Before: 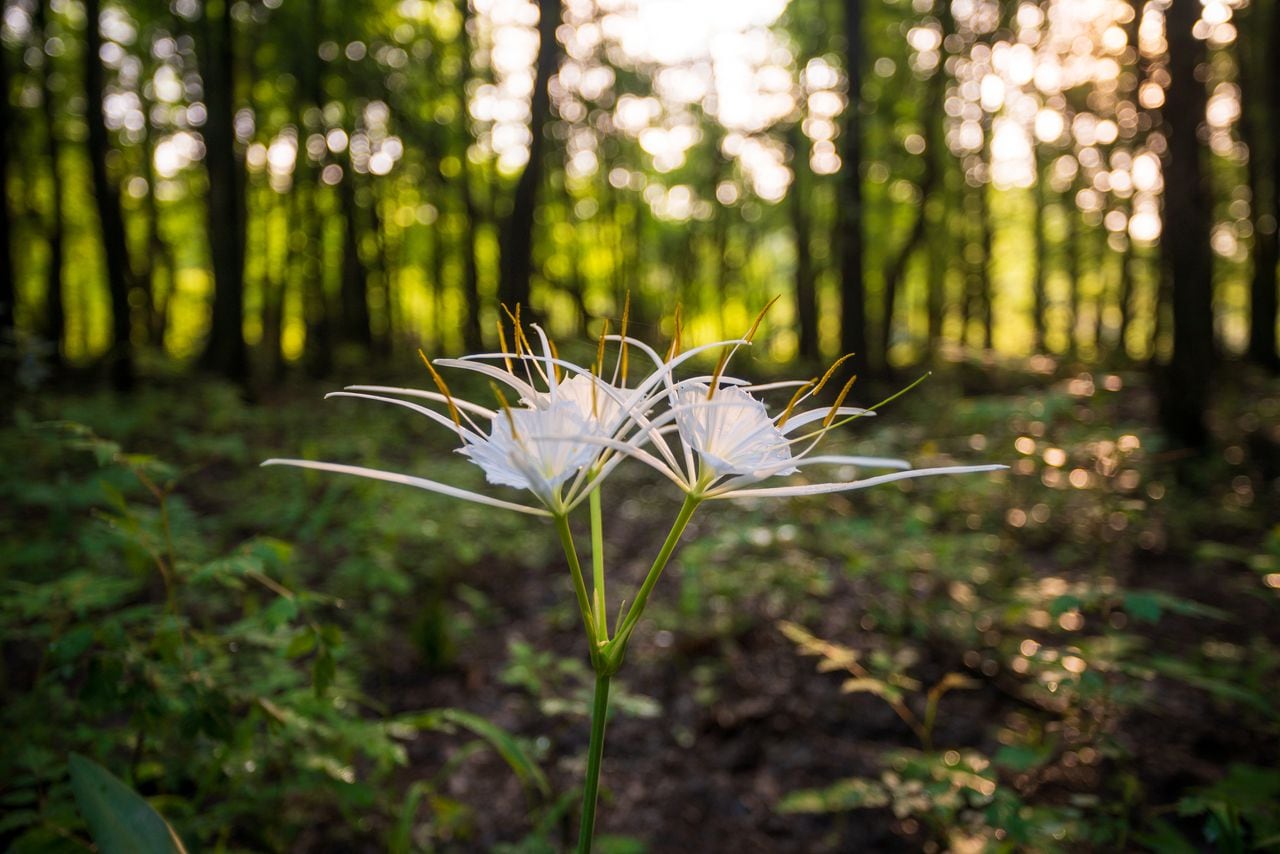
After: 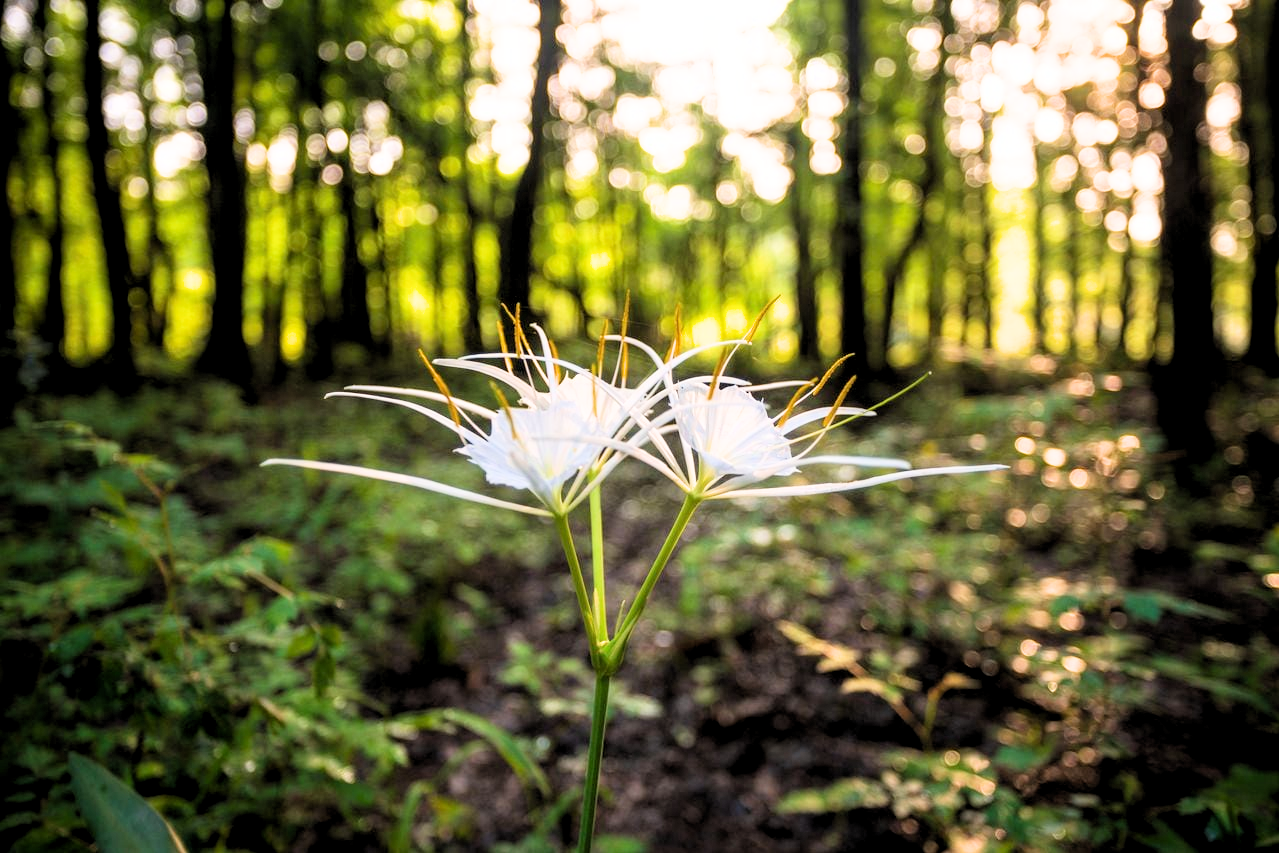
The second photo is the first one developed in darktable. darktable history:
exposure: exposure 1.001 EV, compensate highlight preservation false
filmic rgb: black relative exposure -11.86 EV, white relative exposure 5.41 EV, hardness 4.49, latitude 49.17%, contrast 1.144
levels: levels [0.018, 0.493, 1]
